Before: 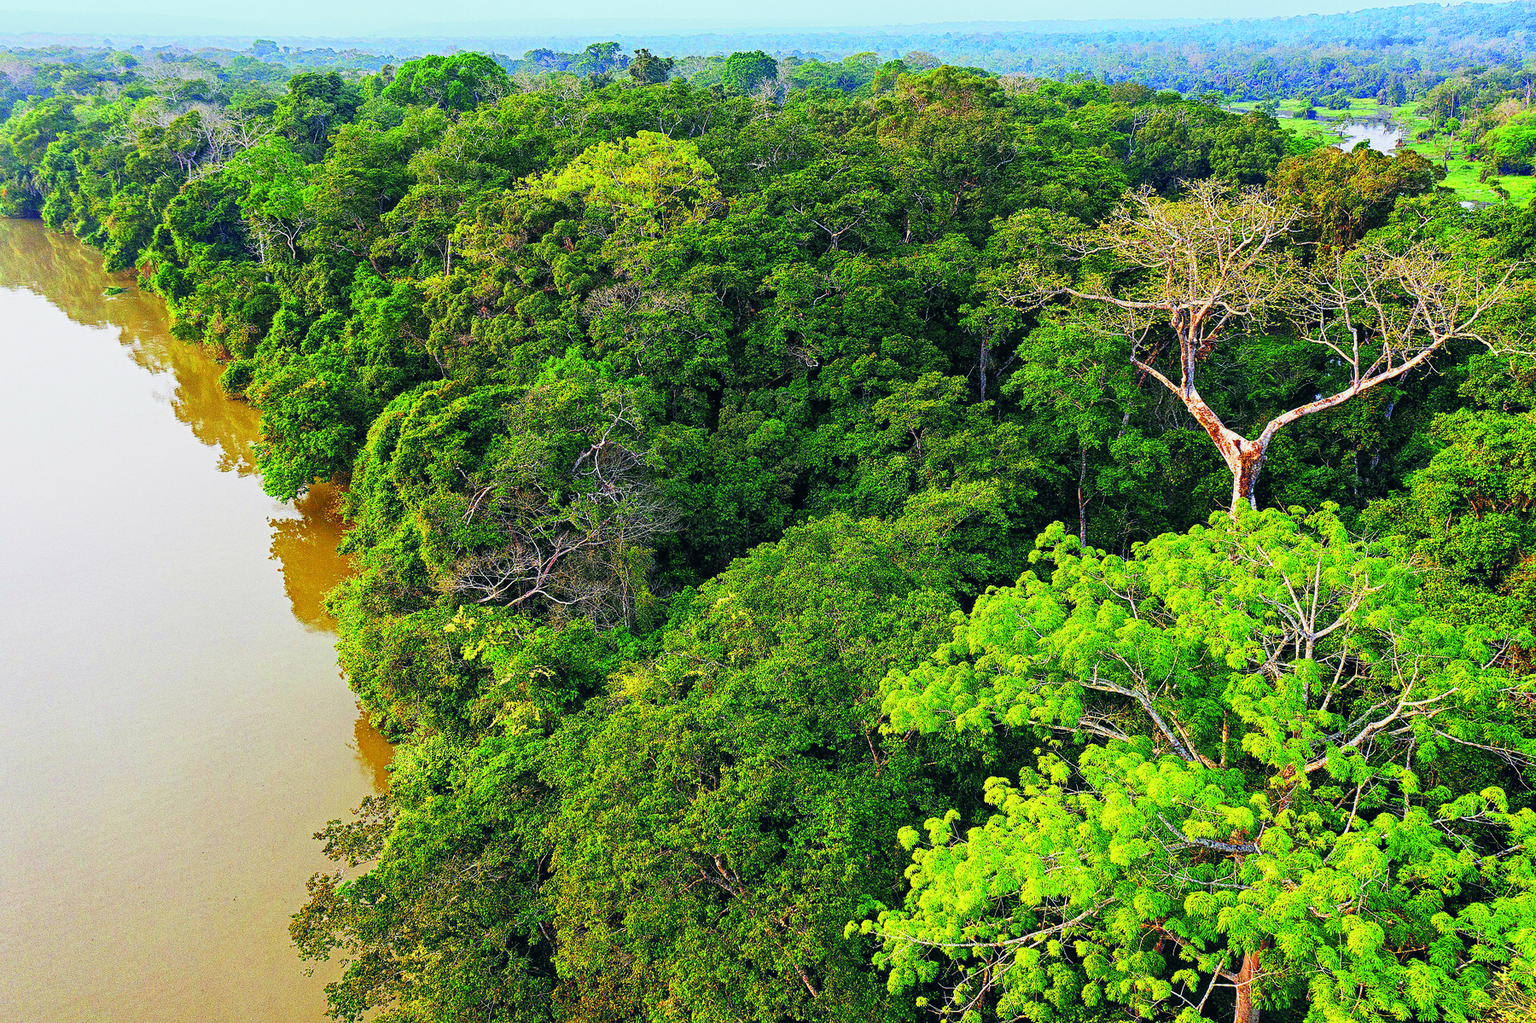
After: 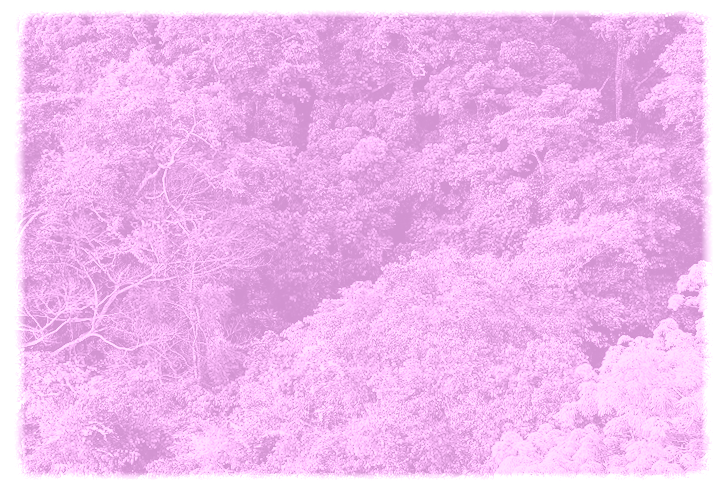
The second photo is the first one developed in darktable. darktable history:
vignetting: fall-off start 93%, fall-off radius 5%, brightness 1, saturation -0.49, automatic ratio true, width/height ratio 1.332, shape 0.04, unbound false
rotate and perspective: rotation 0.8°, automatic cropping off
colorize: hue 331.2°, saturation 75%, source mix 30.28%, lightness 70.52%, version 1
crop: left 30%, top 30%, right 30%, bottom 30%
